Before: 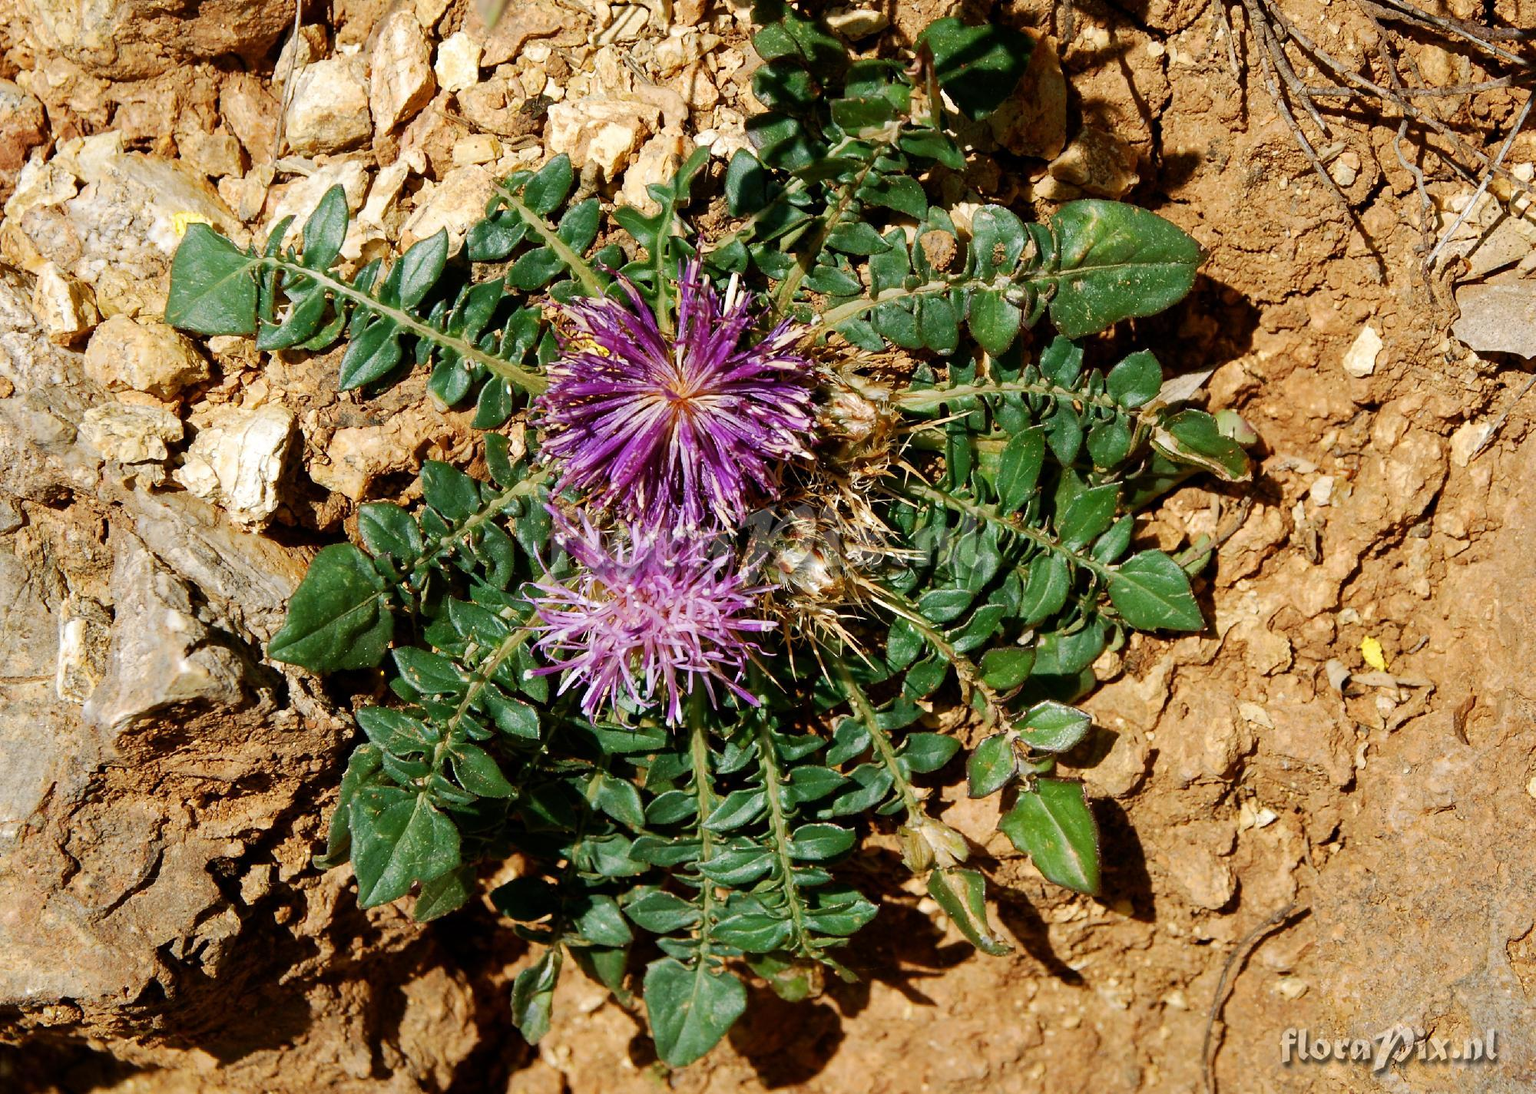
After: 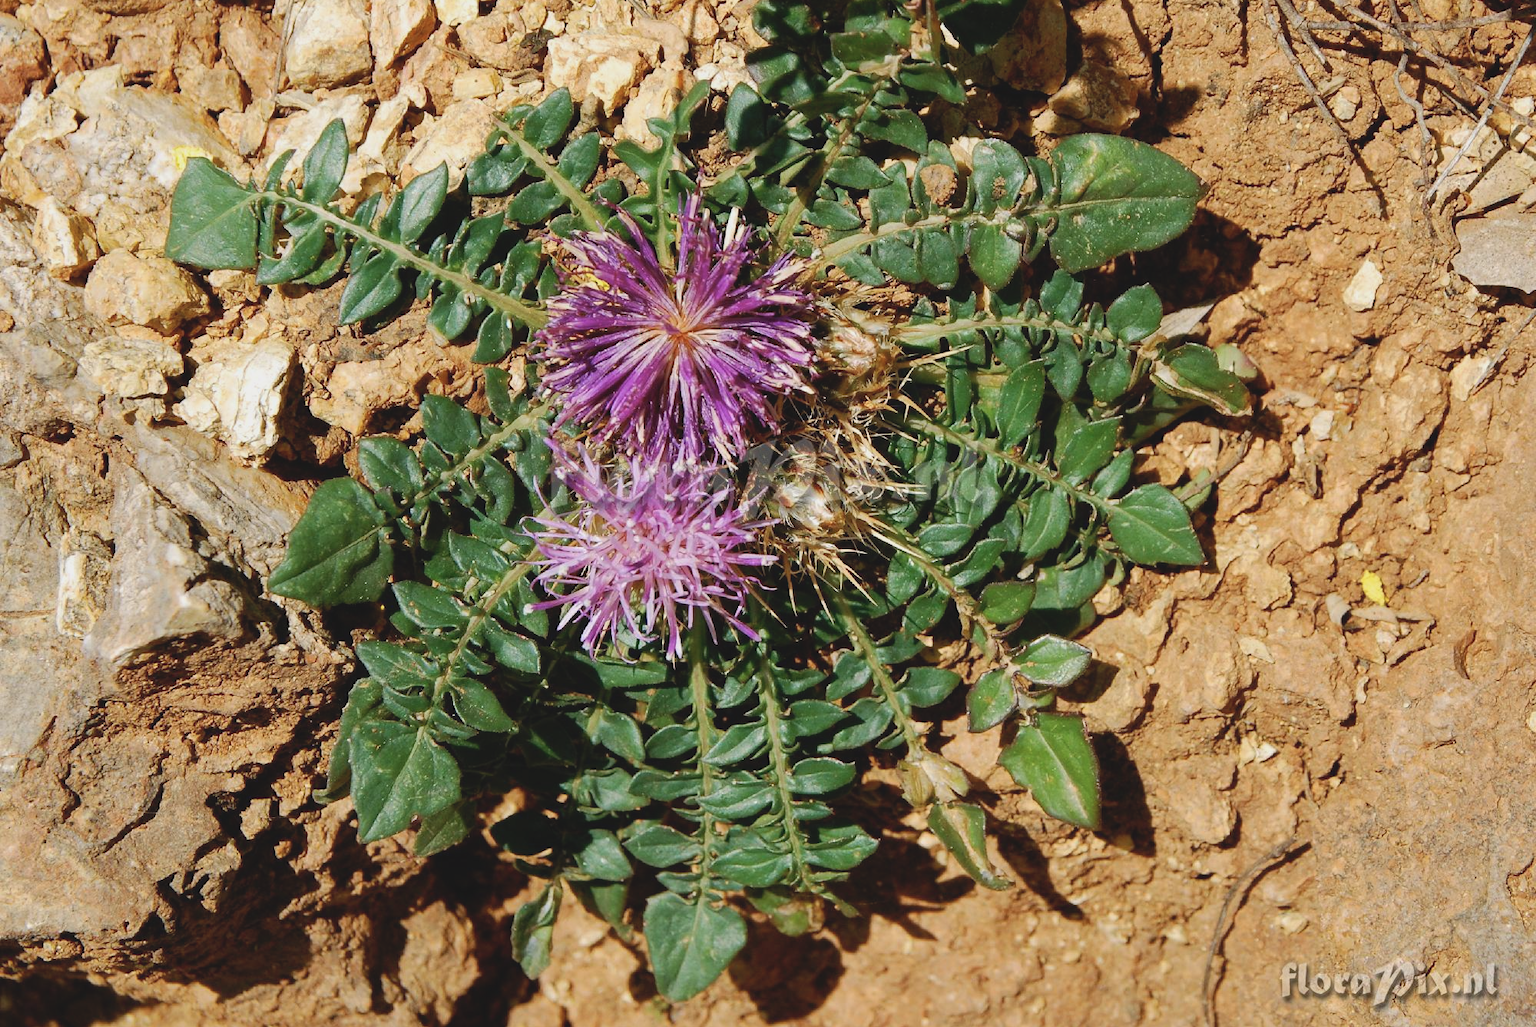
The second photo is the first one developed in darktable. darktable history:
crop and rotate: top 6.085%
contrast brightness saturation: contrast -0.135, brightness 0.046, saturation -0.129
